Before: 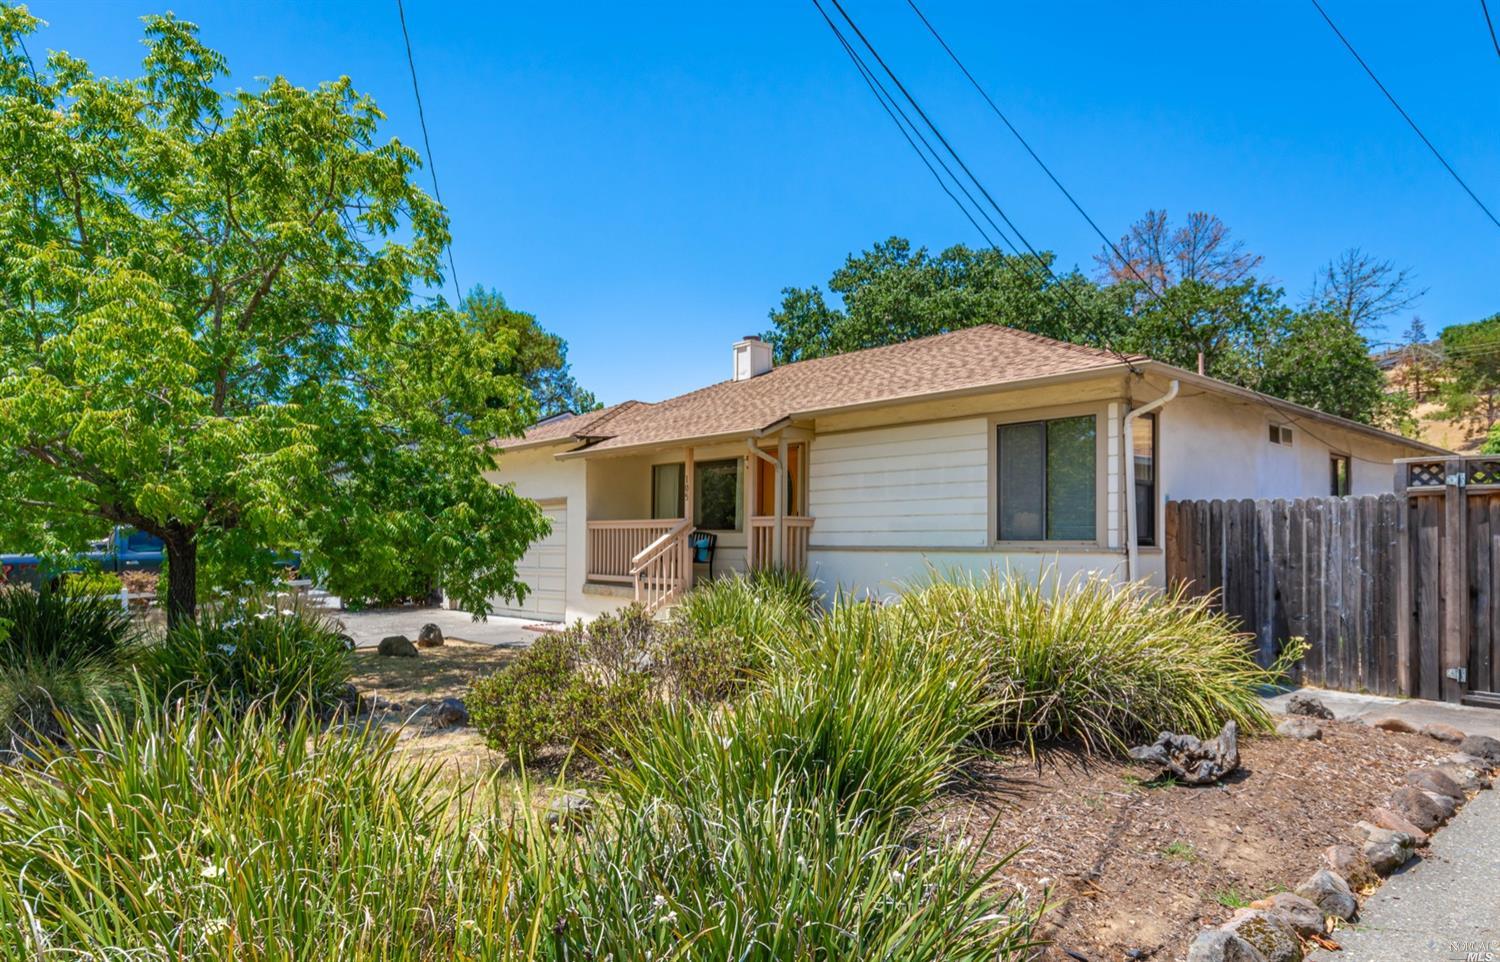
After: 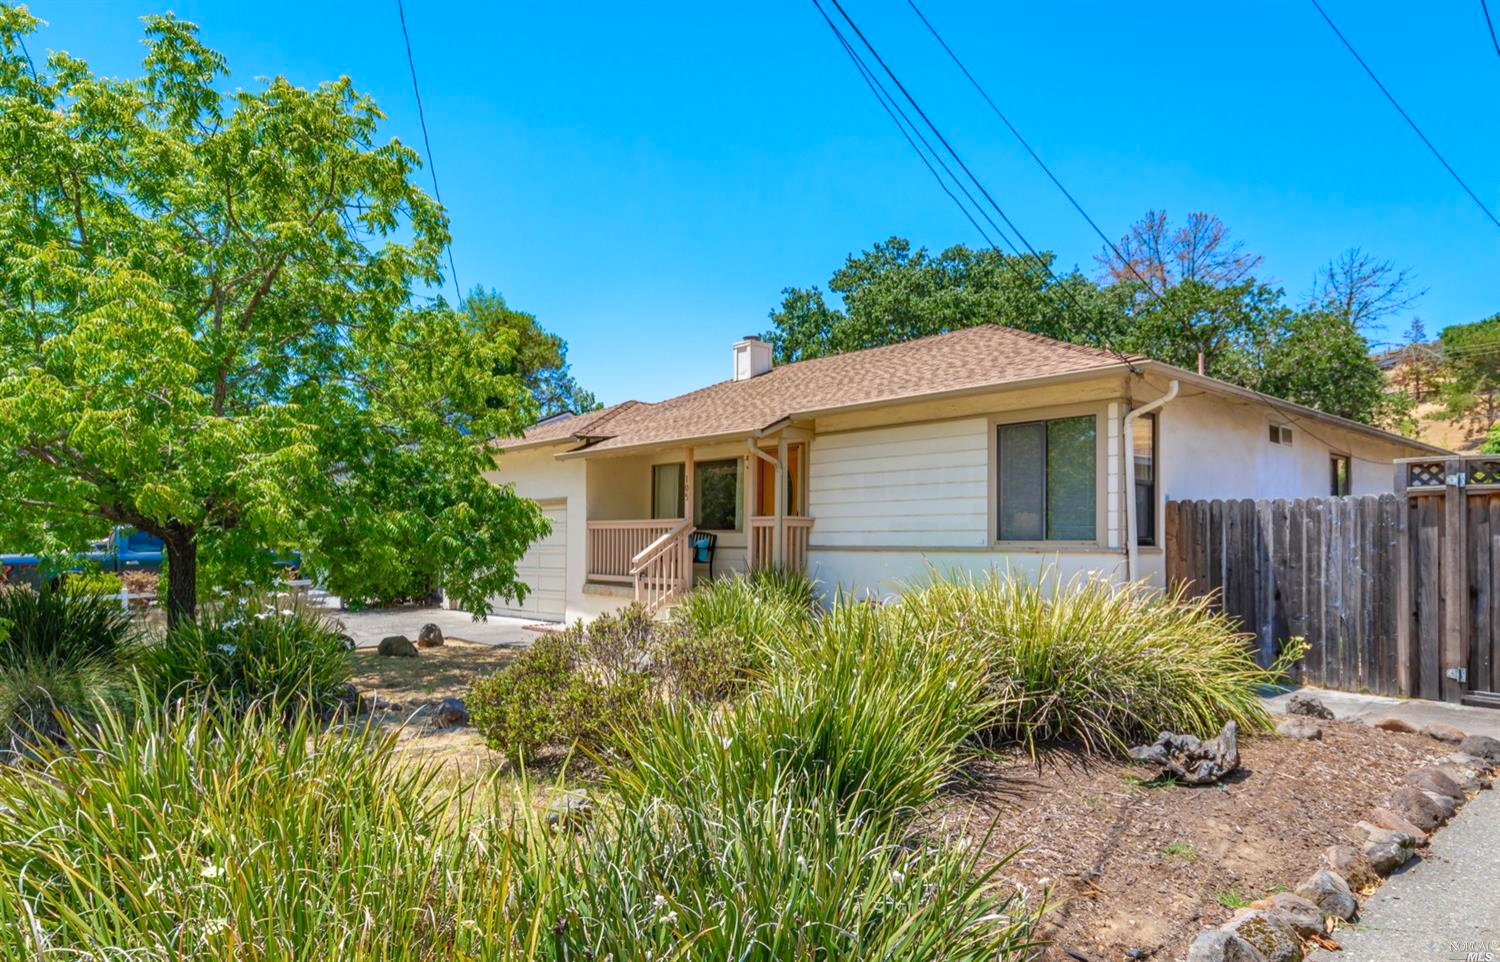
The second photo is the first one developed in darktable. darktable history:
color zones: curves: ch0 [(0.068, 0.464) (0.25, 0.5) (0.48, 0.508) (0.75, 0.536) (0.886, 0.476) (0.967, 0.456)]; ch1 [(0.066, 0.456) (0.25, 0.5) (0.616, 0.508) (0.746, 0.56) (0.934, 0.444)]
levels: levels [0, 0.478, 1]
